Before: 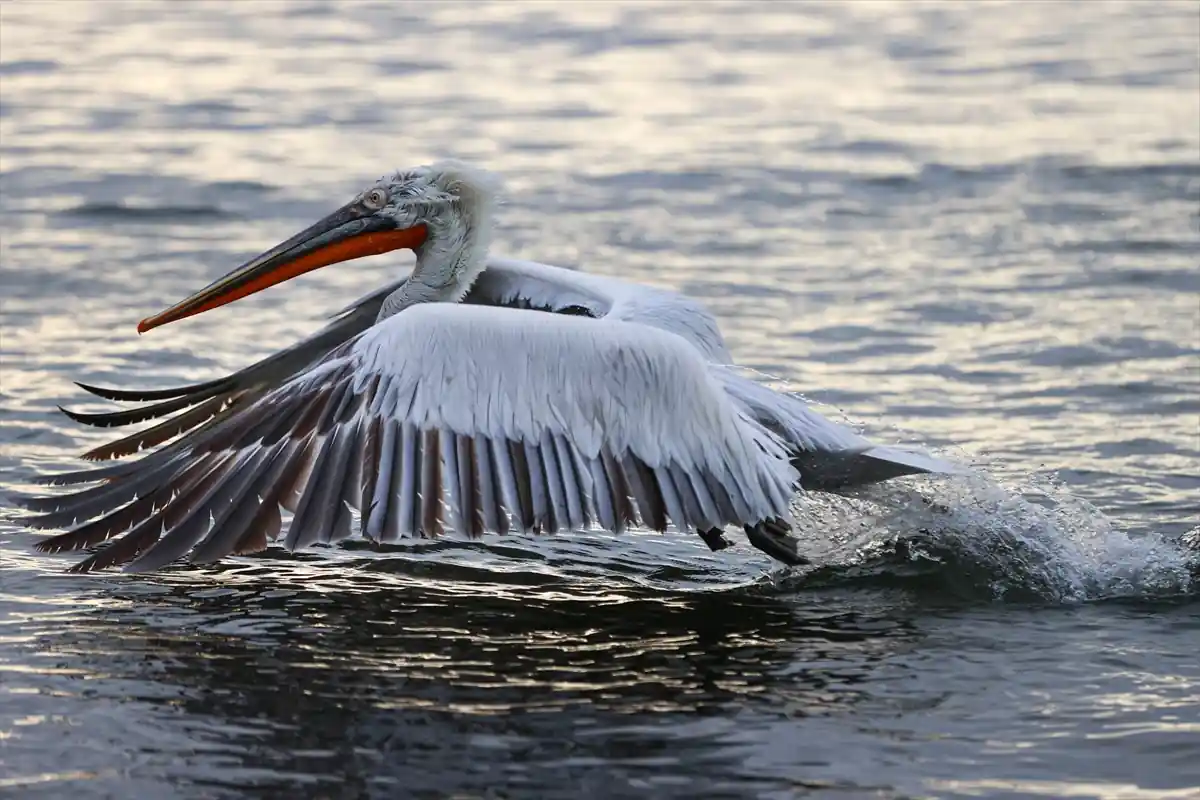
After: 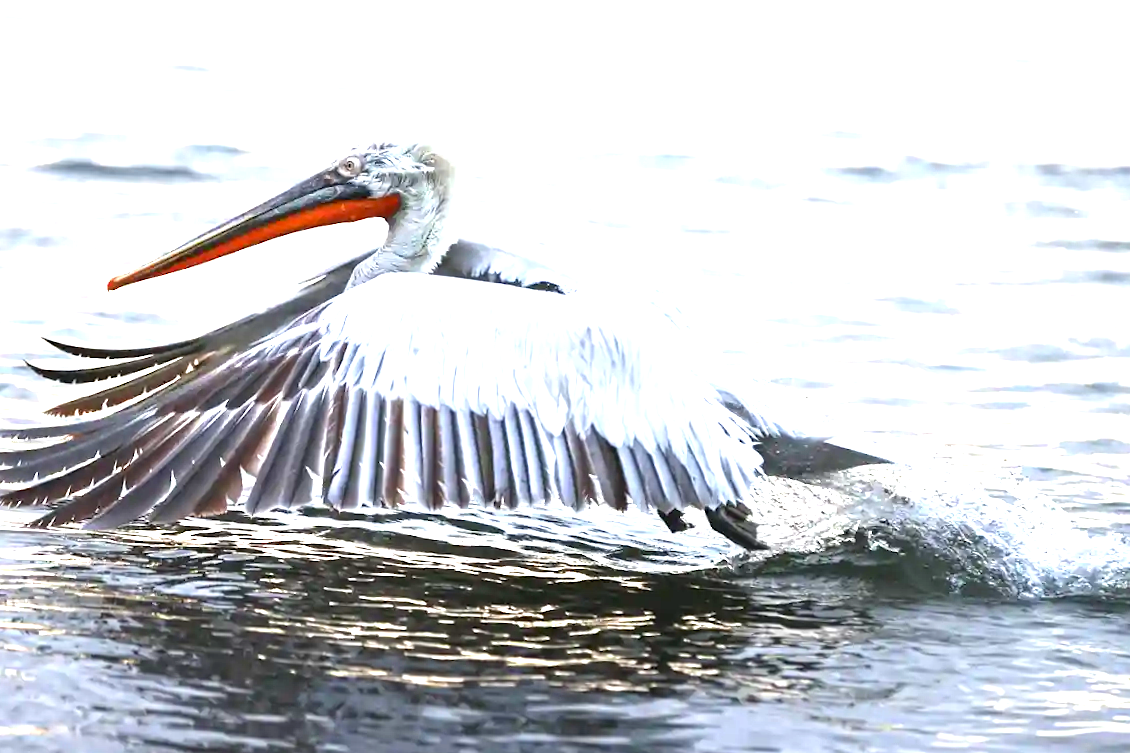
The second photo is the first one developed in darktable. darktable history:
exposure: exposure 2 EV, compensate exposure bias true, compensate highlight preservation false
crop and rotate: angle -2.38°
